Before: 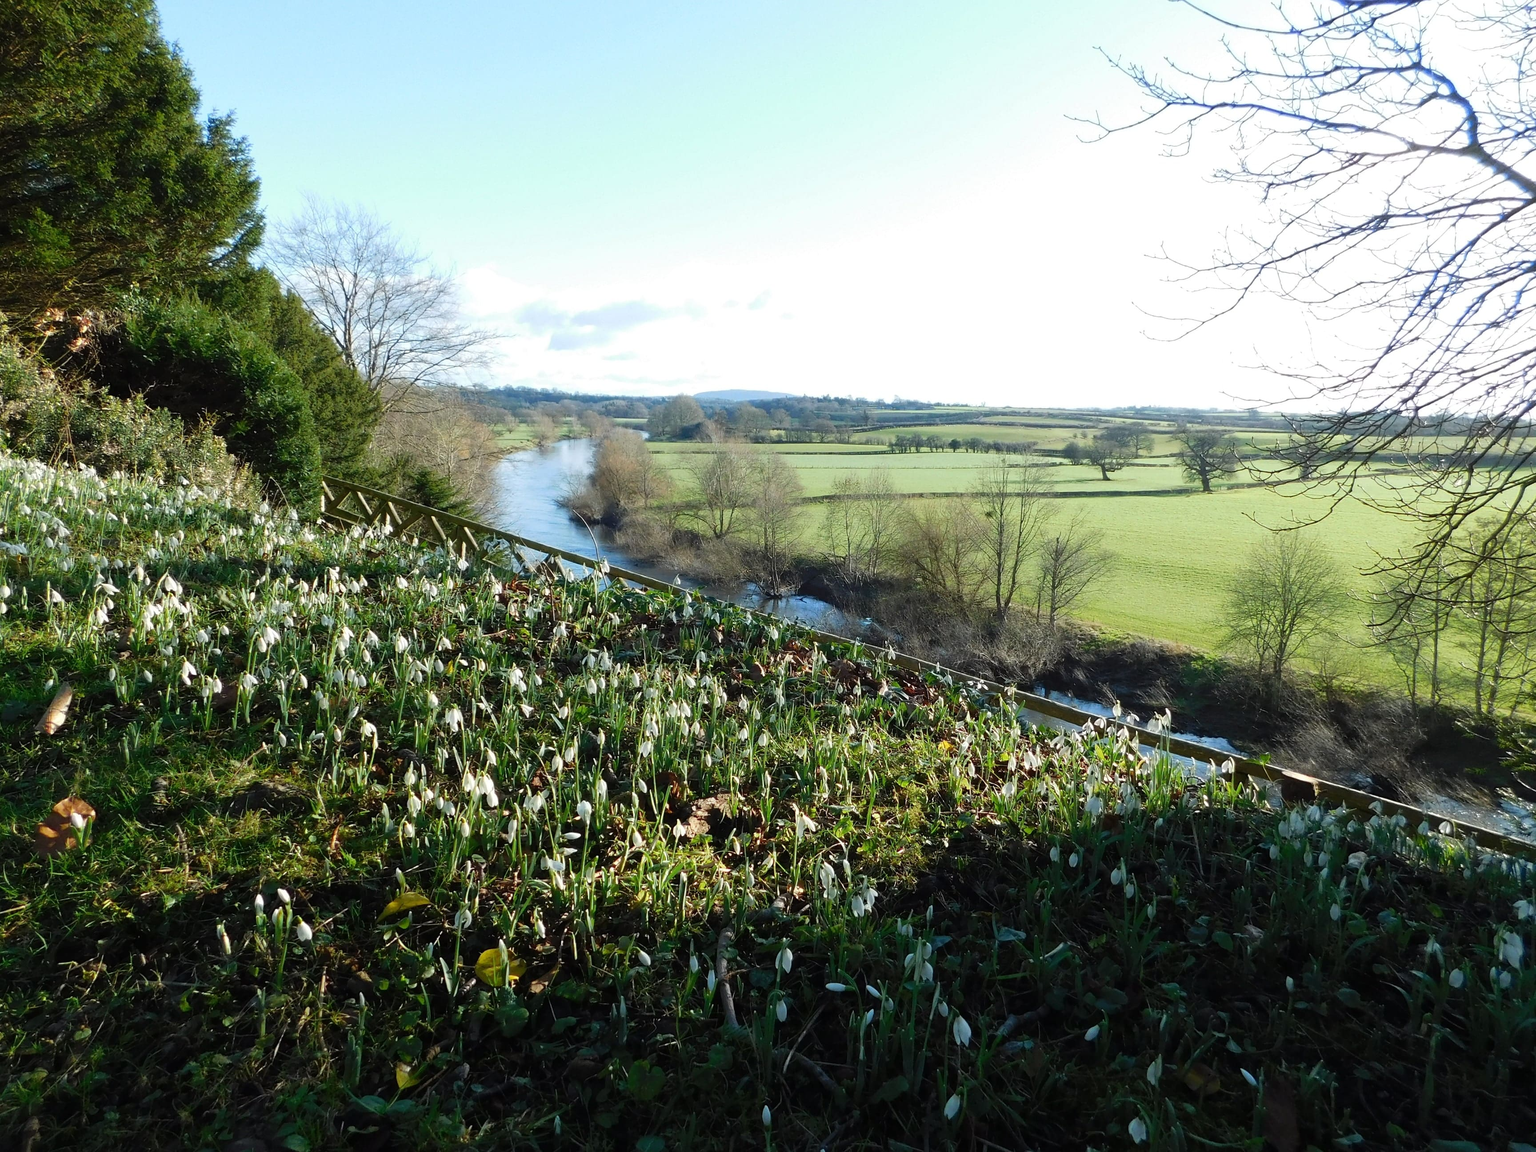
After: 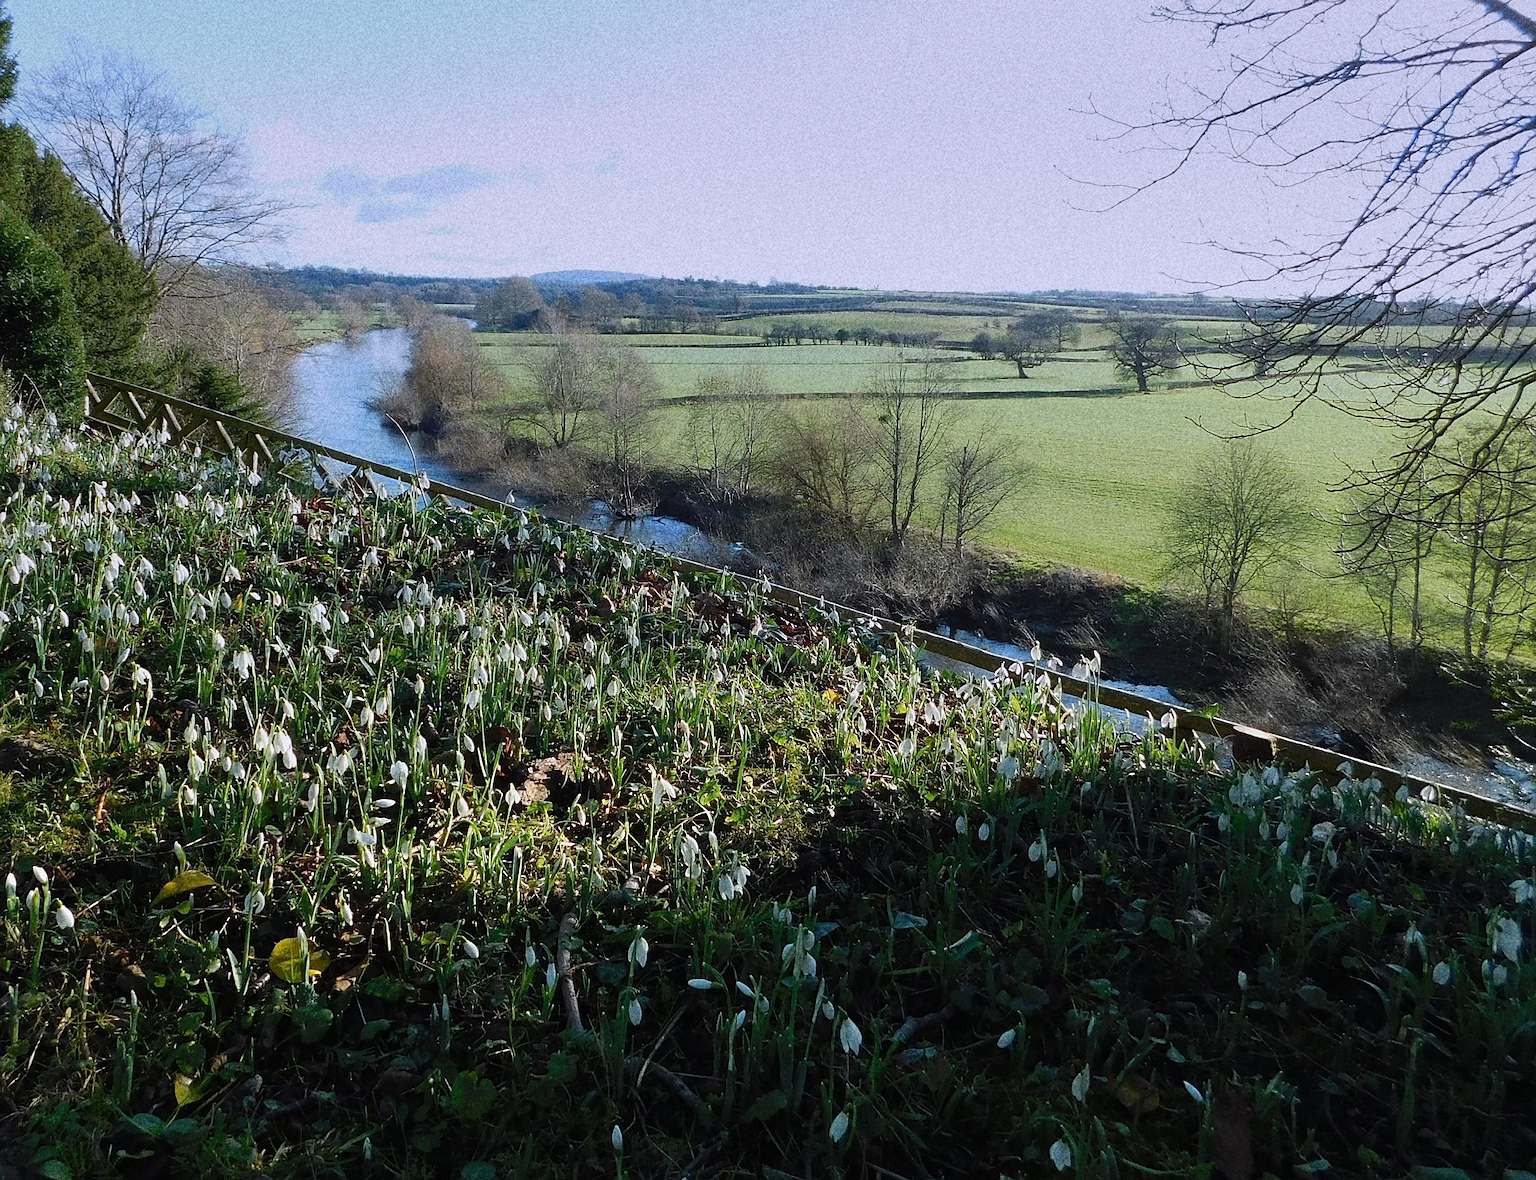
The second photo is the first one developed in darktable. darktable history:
sharpen: amount 0.6
crop: left 16.315%, top 14.246%
grain: coarseness 10.62 ISO, strength 55.56%
graduated density: hue 238.83°, saturation 50%
